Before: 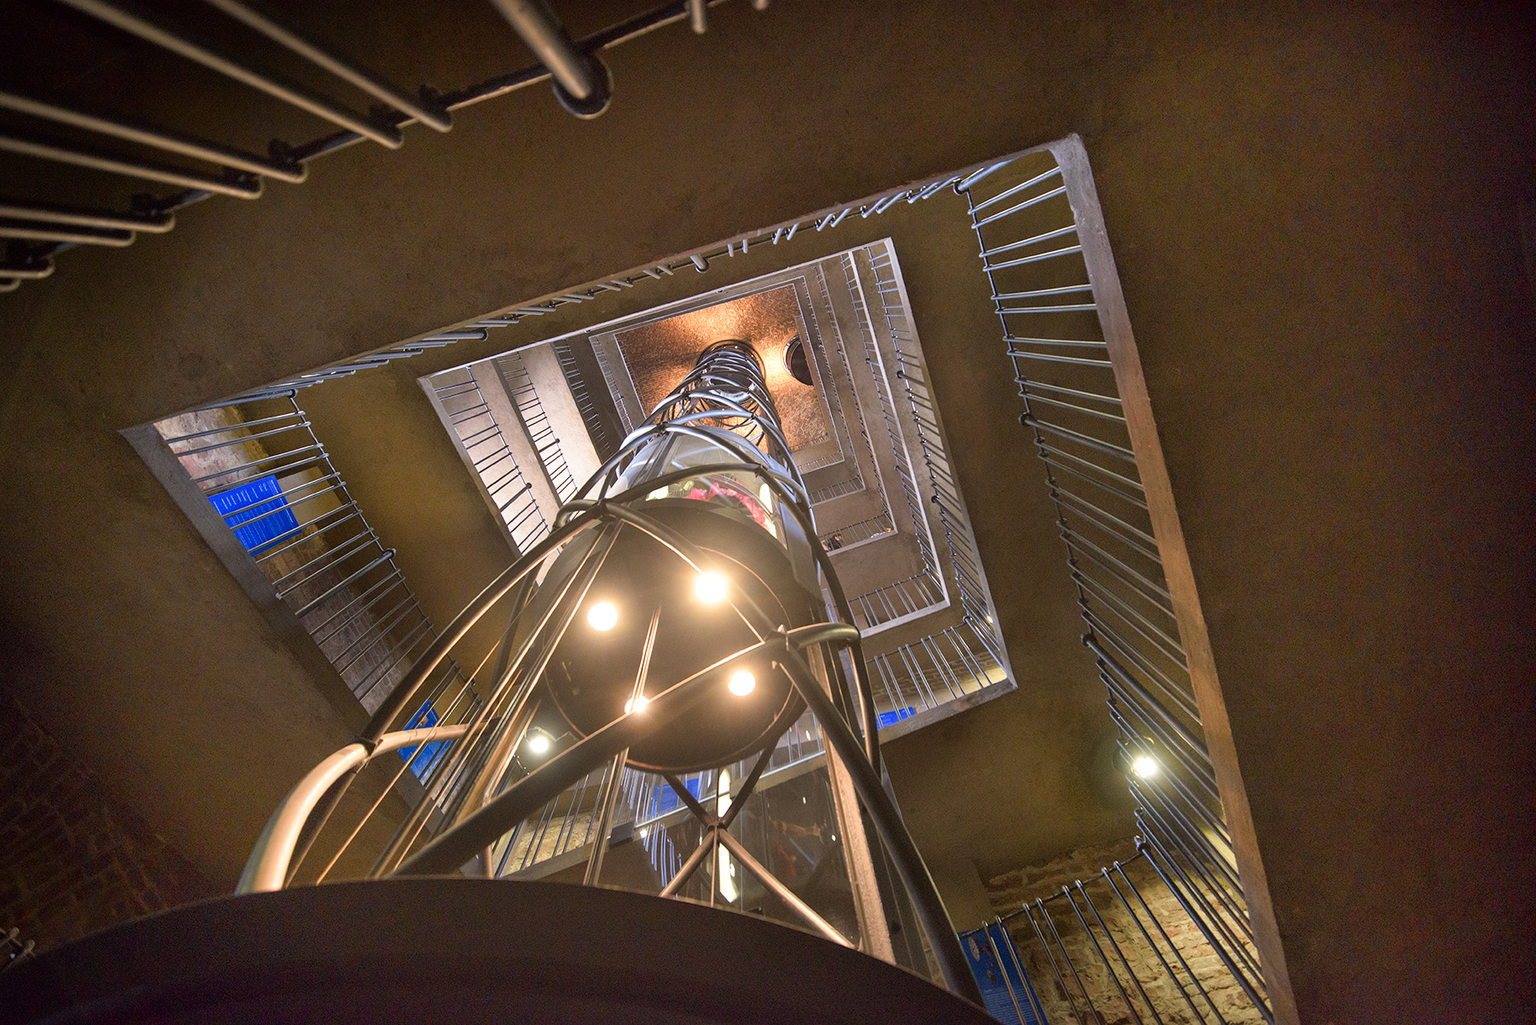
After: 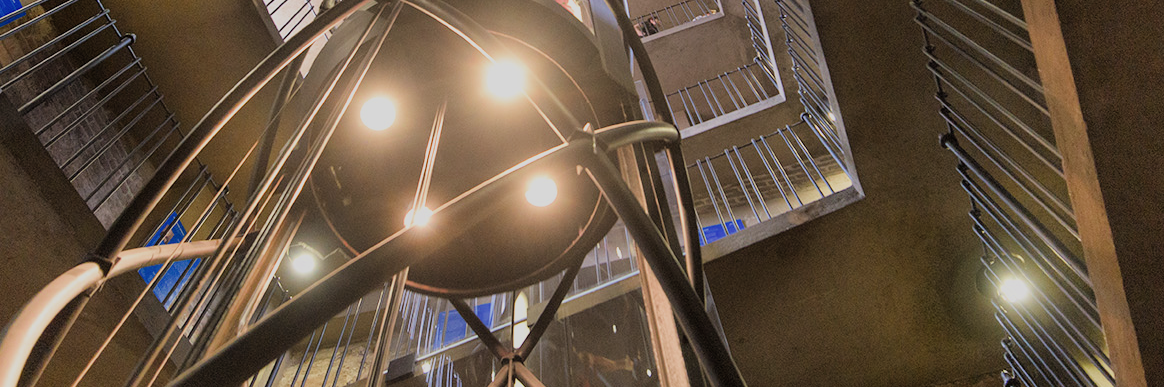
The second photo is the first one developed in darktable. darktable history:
crop: left 18.234%, top 50.766%, right 17.074%, bottom 16.934%
filmic rgb: black relative exposure -7.65 EV, white relative exposure 4.56 EV, threshold -0.325 EV, transition 3.19 EV, structure ↔ texture 99.28%, hardness 3.61, contrast 1.054, add noise in highlights 0.001, color science v3 (2019), use custom middle-gray values true, contrast in highlights soft, enable highlight reconstruction true
